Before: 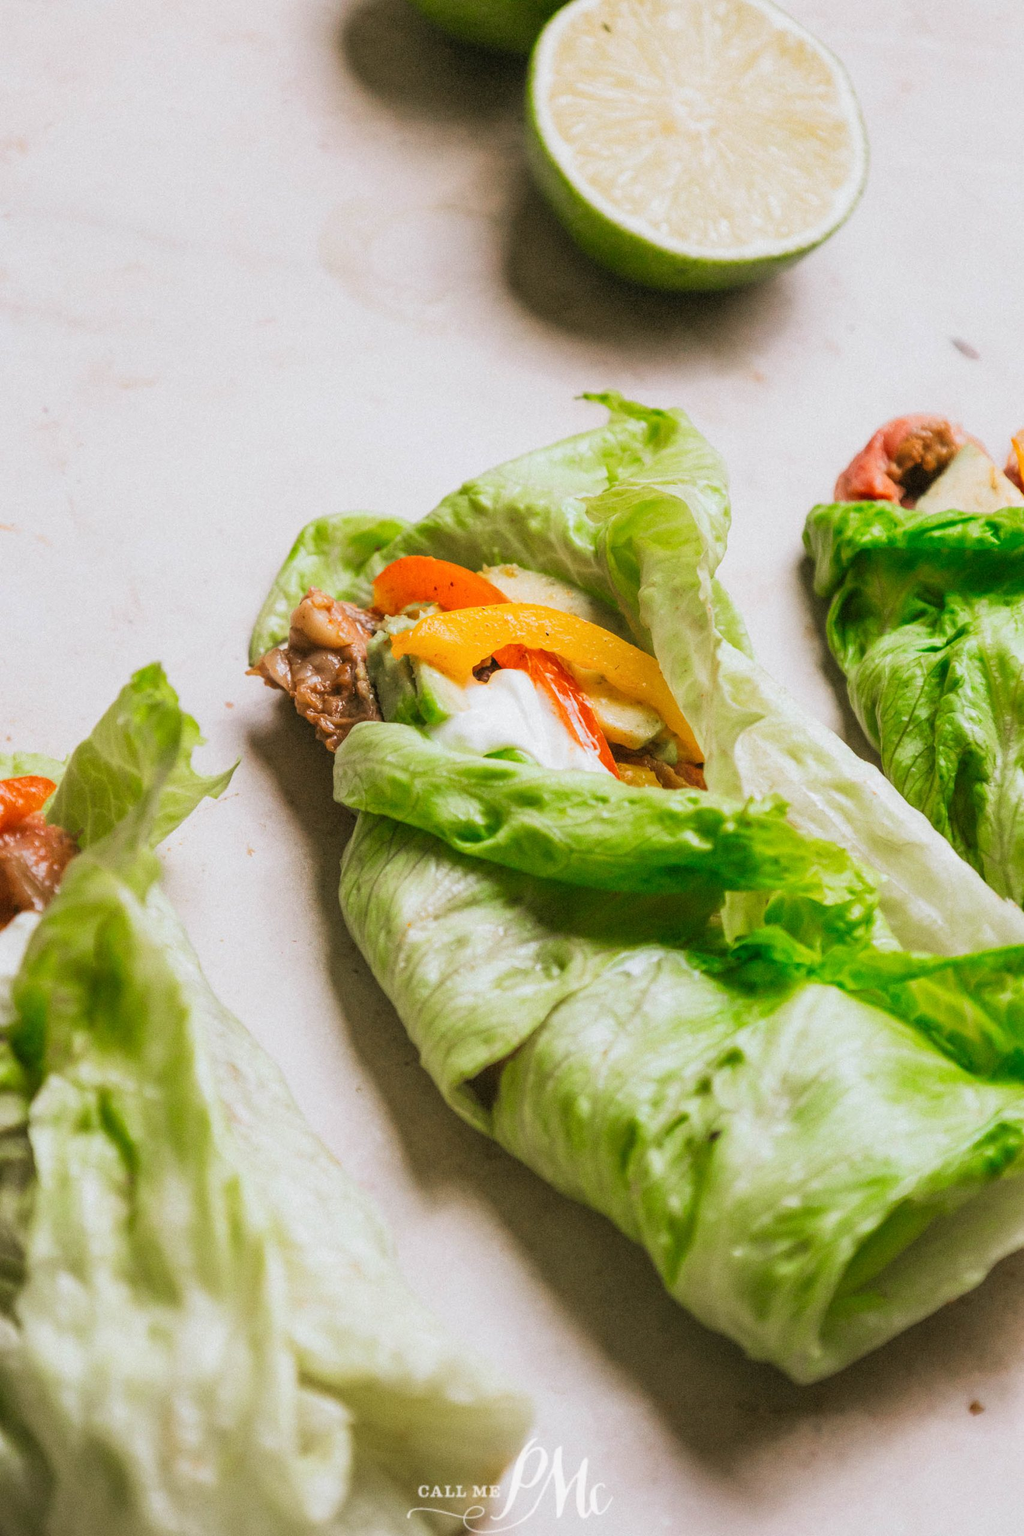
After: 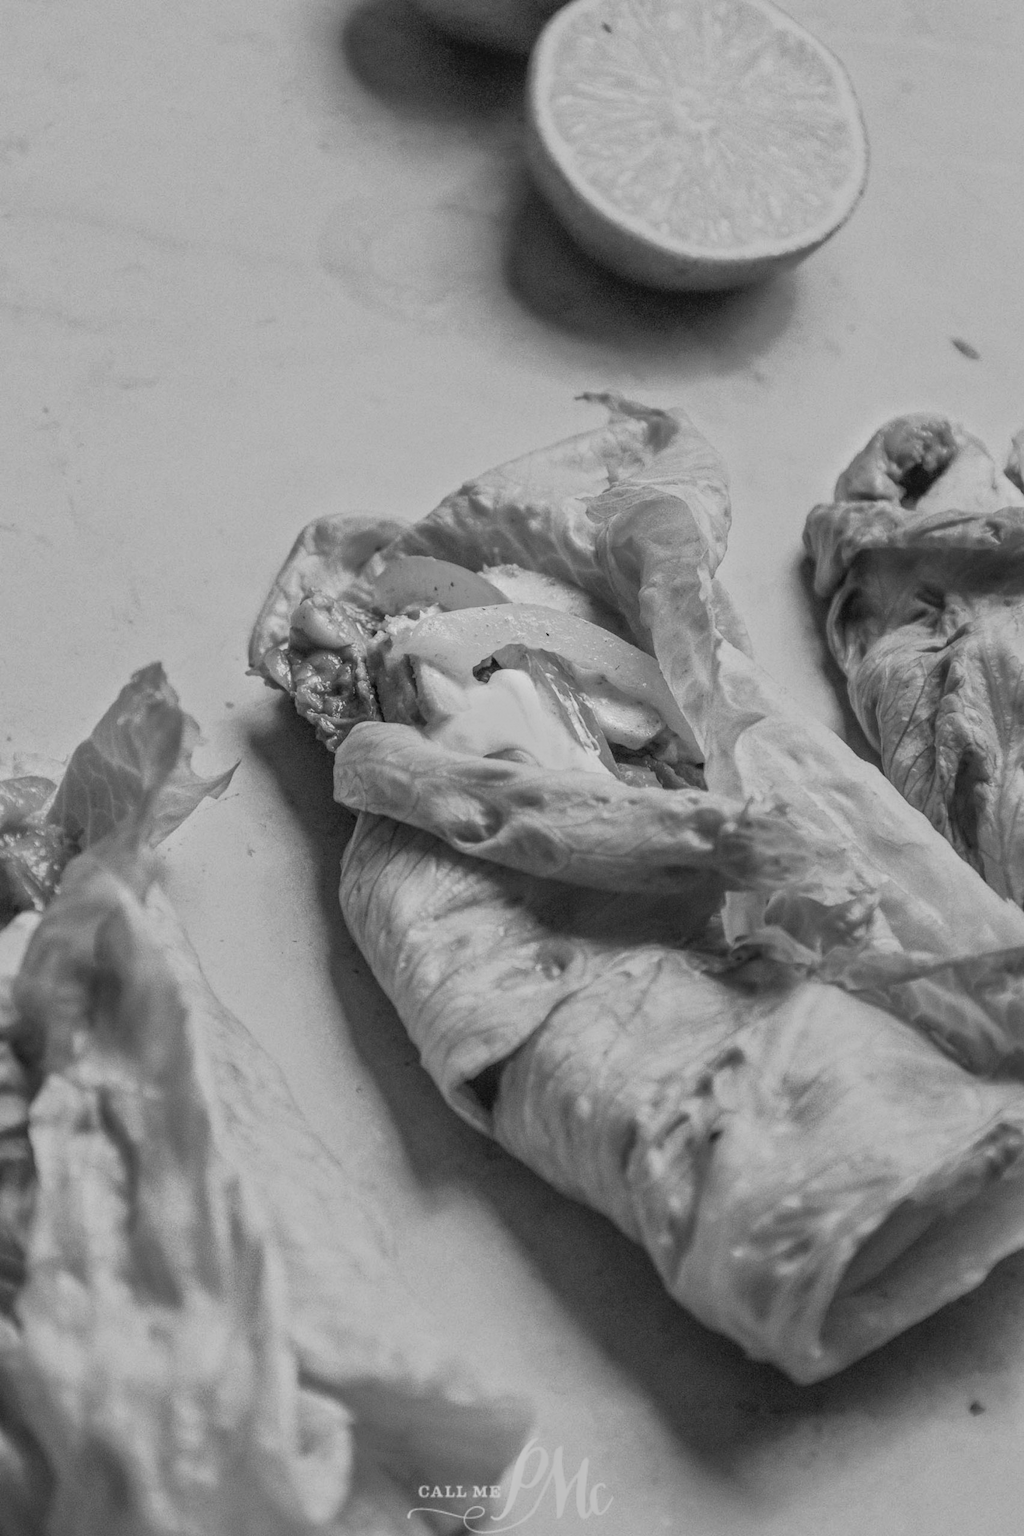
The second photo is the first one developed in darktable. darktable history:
filmic rgb: black relative exposure -9.08 EV, white relative exposure 2.3 EV, hardness 7.49
shadows and highlights: on, module defaults
tone equalizer: on, module defaults
monochrome: a 79.32, b 81.83, size 1.1
local contrast: detail 110%
